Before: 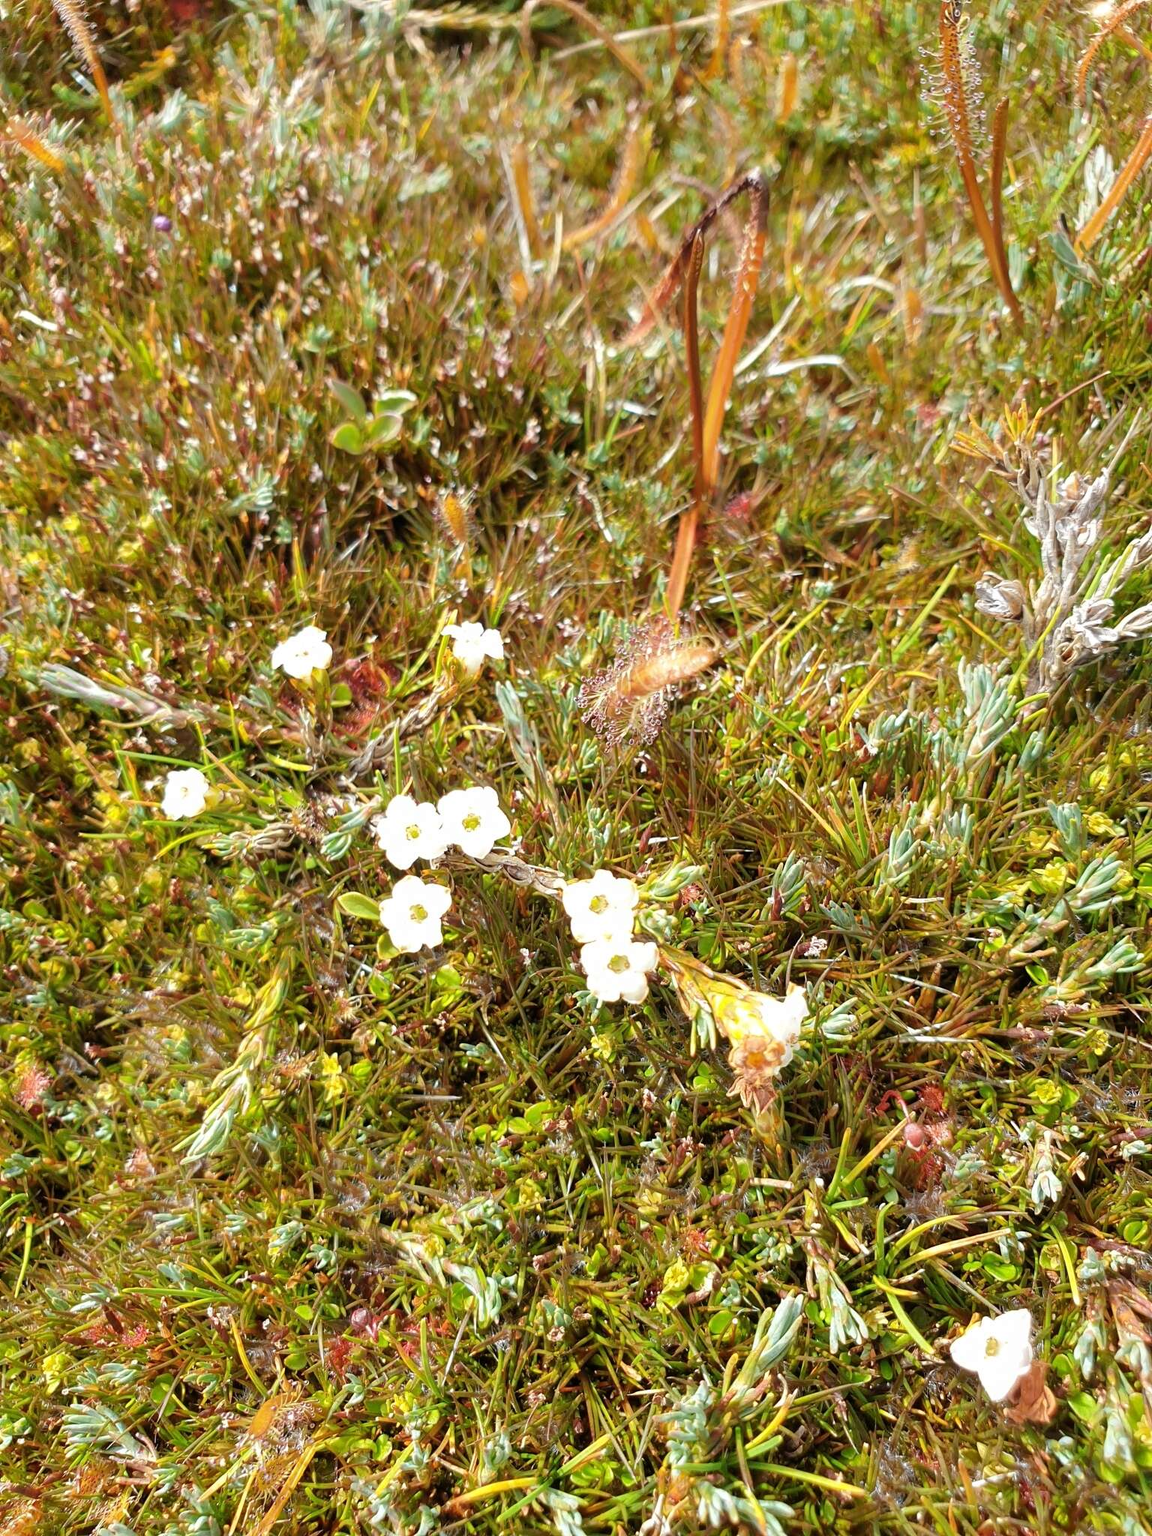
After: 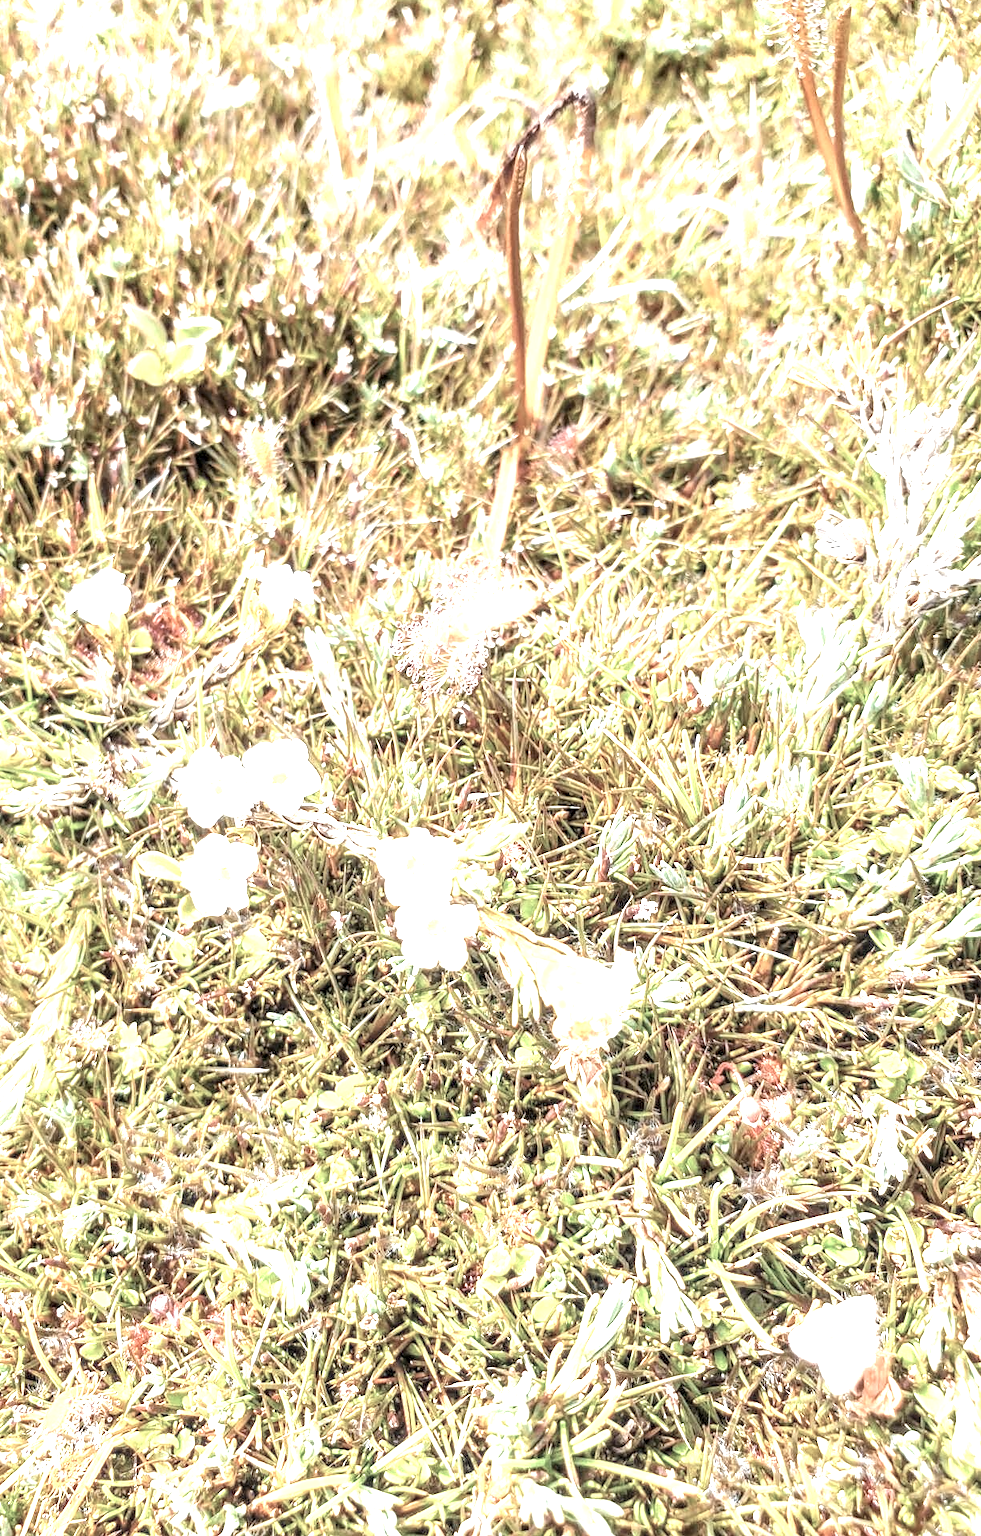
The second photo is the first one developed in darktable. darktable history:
contrast brightness saturation: brightness 0.189, saturation -0.49
local contrast: highlights 1%, shadows 0%, detail 182%
exposure: black level correction 0, exposure 1.74 EV, compensate exposure bias true, compensate highlight preservation false
crop and rotate: left 18.179%, top 6.007%, right 1.768%
